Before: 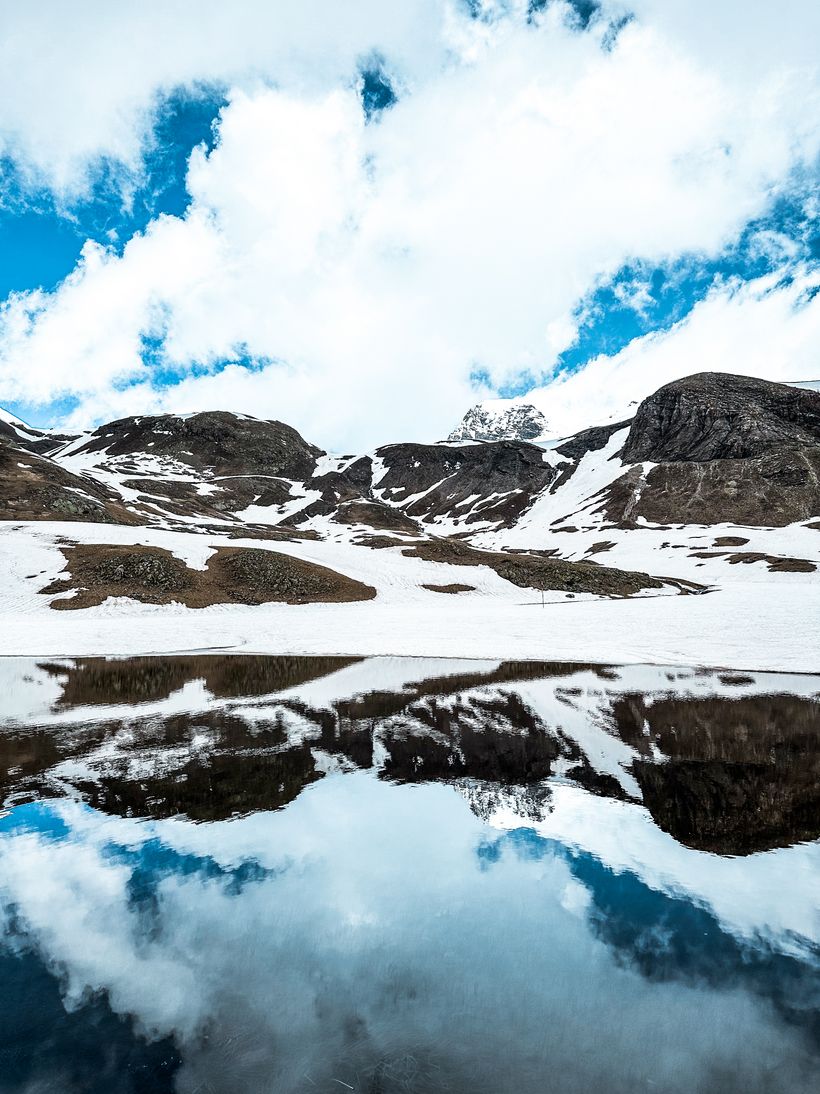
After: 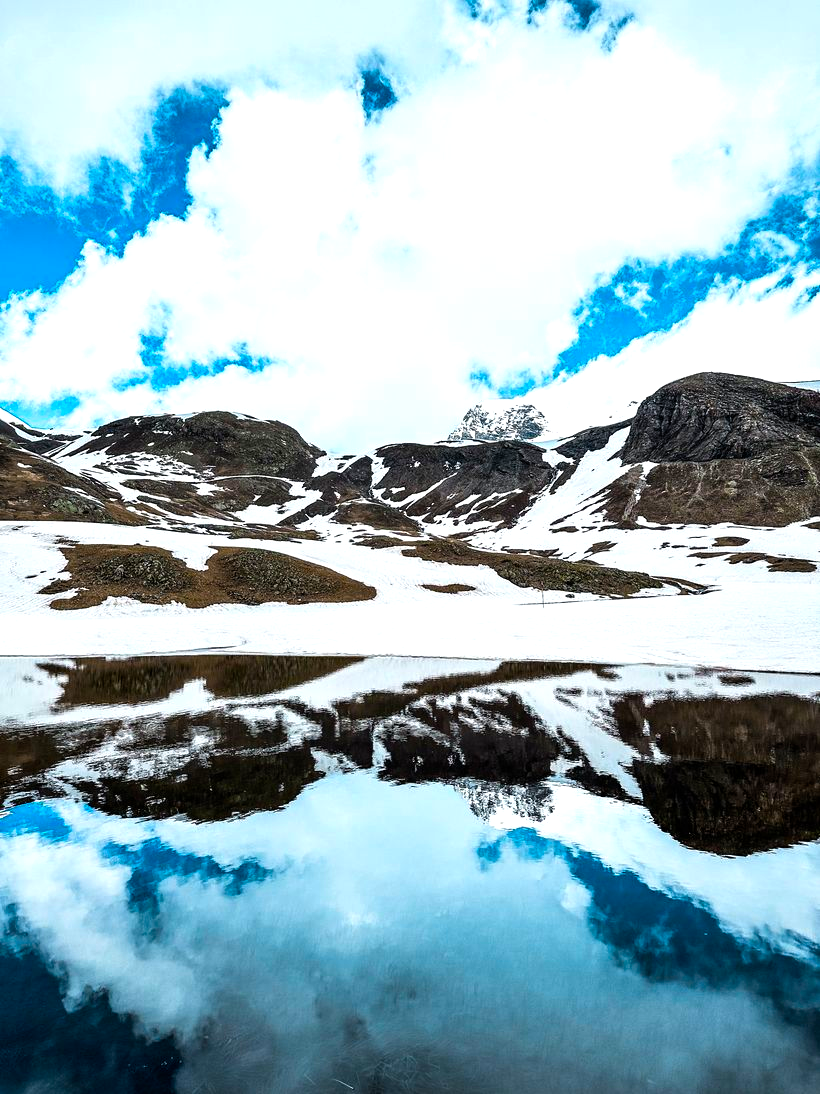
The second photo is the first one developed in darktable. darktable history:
color balance rgb: power › hue 74.76°, linear chroma grading › global chroma 9.383%, perceptual saturation grading › global saturation 19.681%, global vibrance 35.776%, contrast 10.188%
